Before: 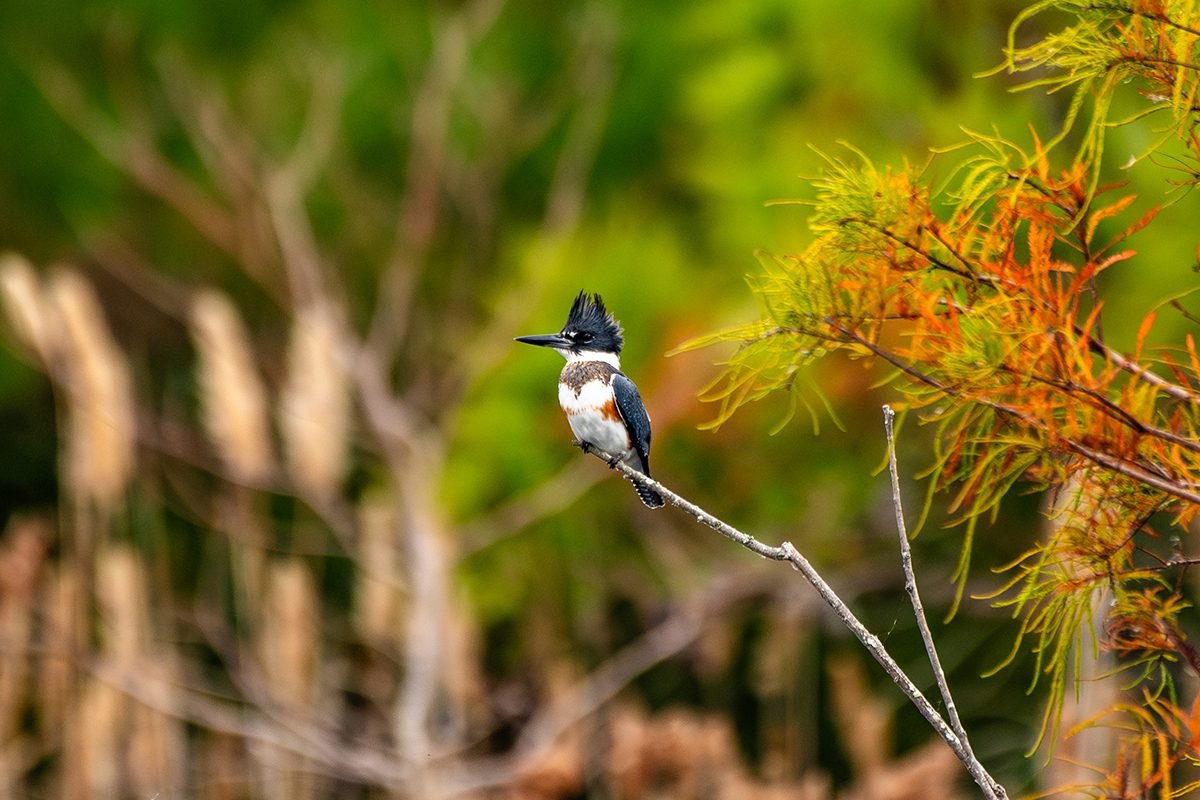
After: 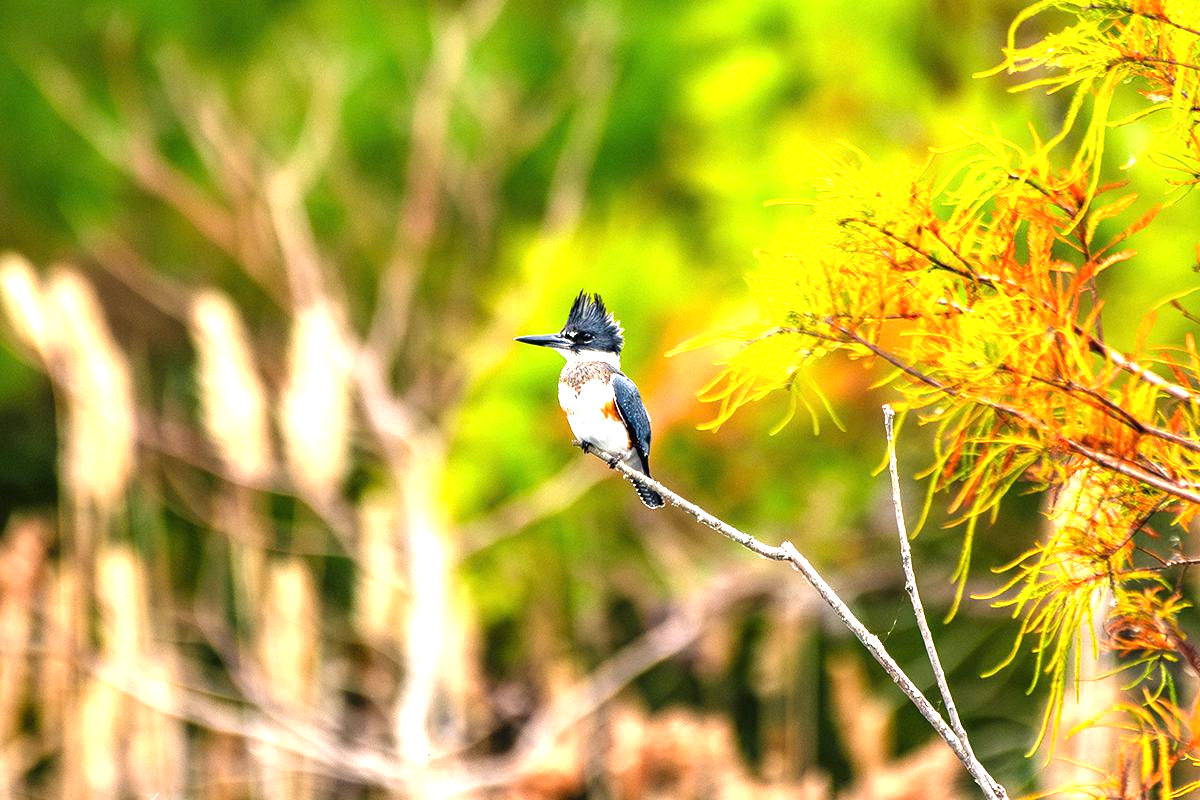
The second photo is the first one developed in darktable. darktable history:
exposure: black level correction 0, exposure 1.615 EV, compensate exposure bias true, compensate highlight preservation false
